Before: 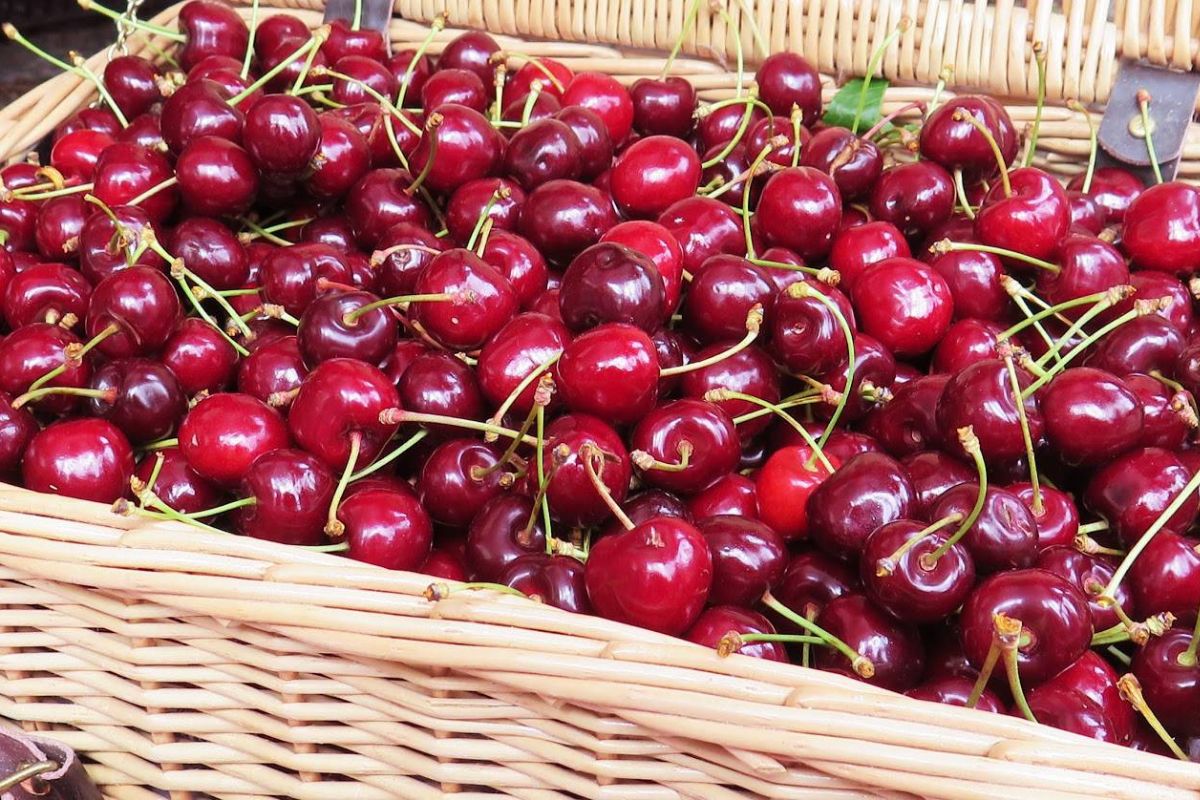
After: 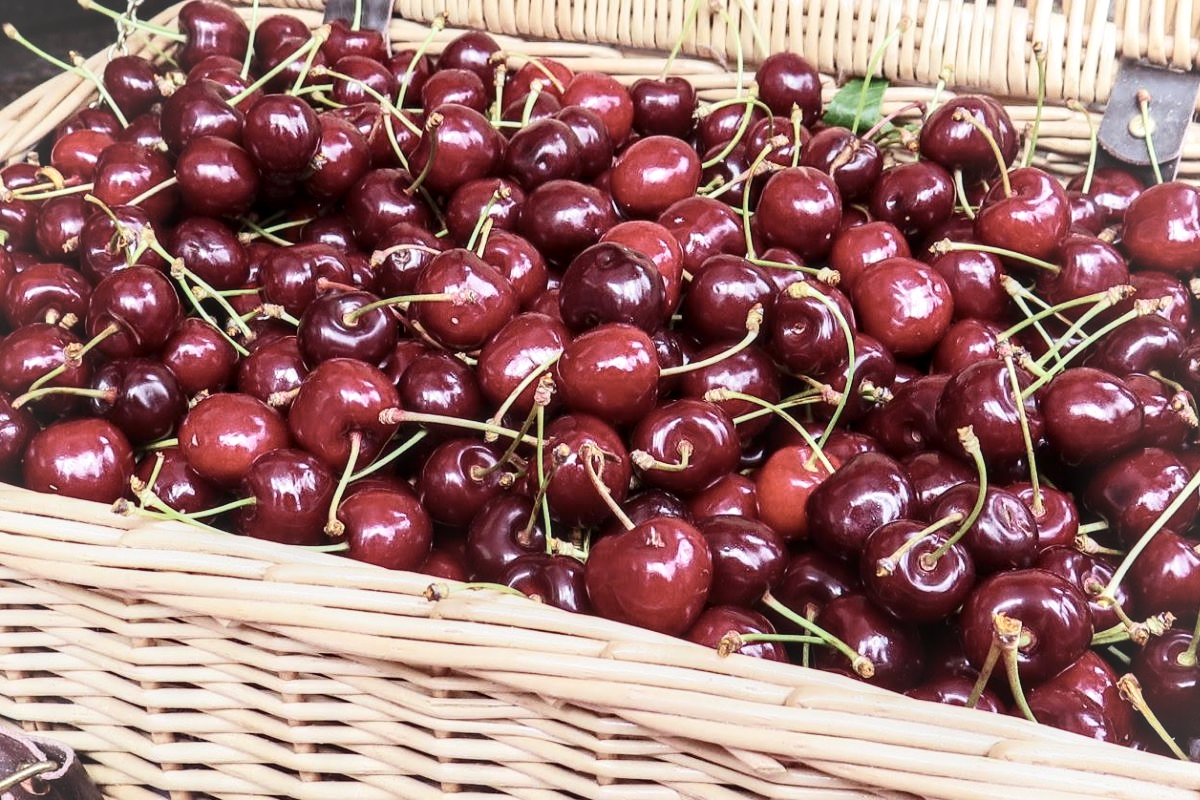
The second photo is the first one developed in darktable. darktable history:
vignetting: fall-off radius 60.93%, brightness 0.054, saturation -0.001, center (-0.029, 0.235), unbound false
local contrast: on, module defaults
contrast brightness saturation: contrast 0.25, saturation -0.314
